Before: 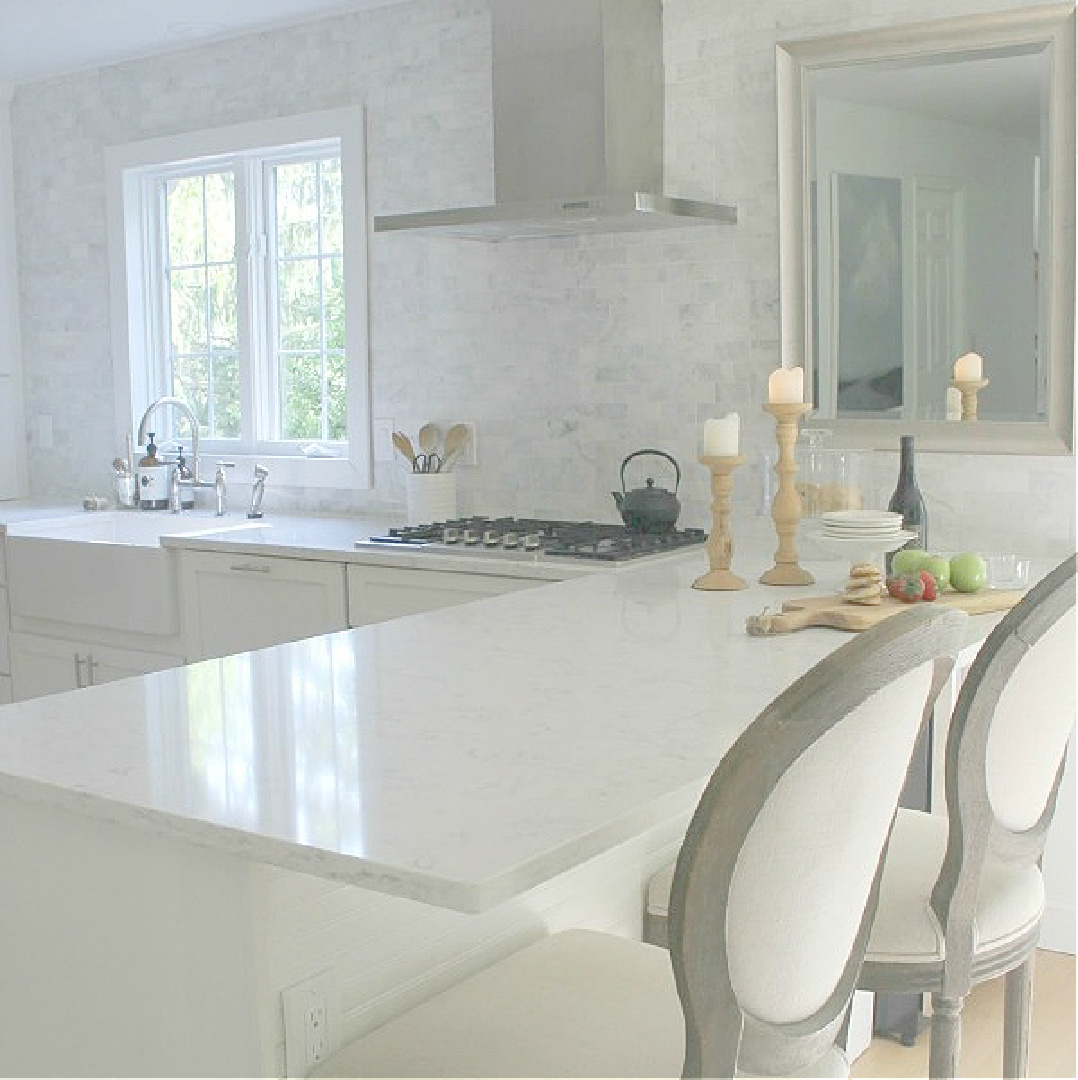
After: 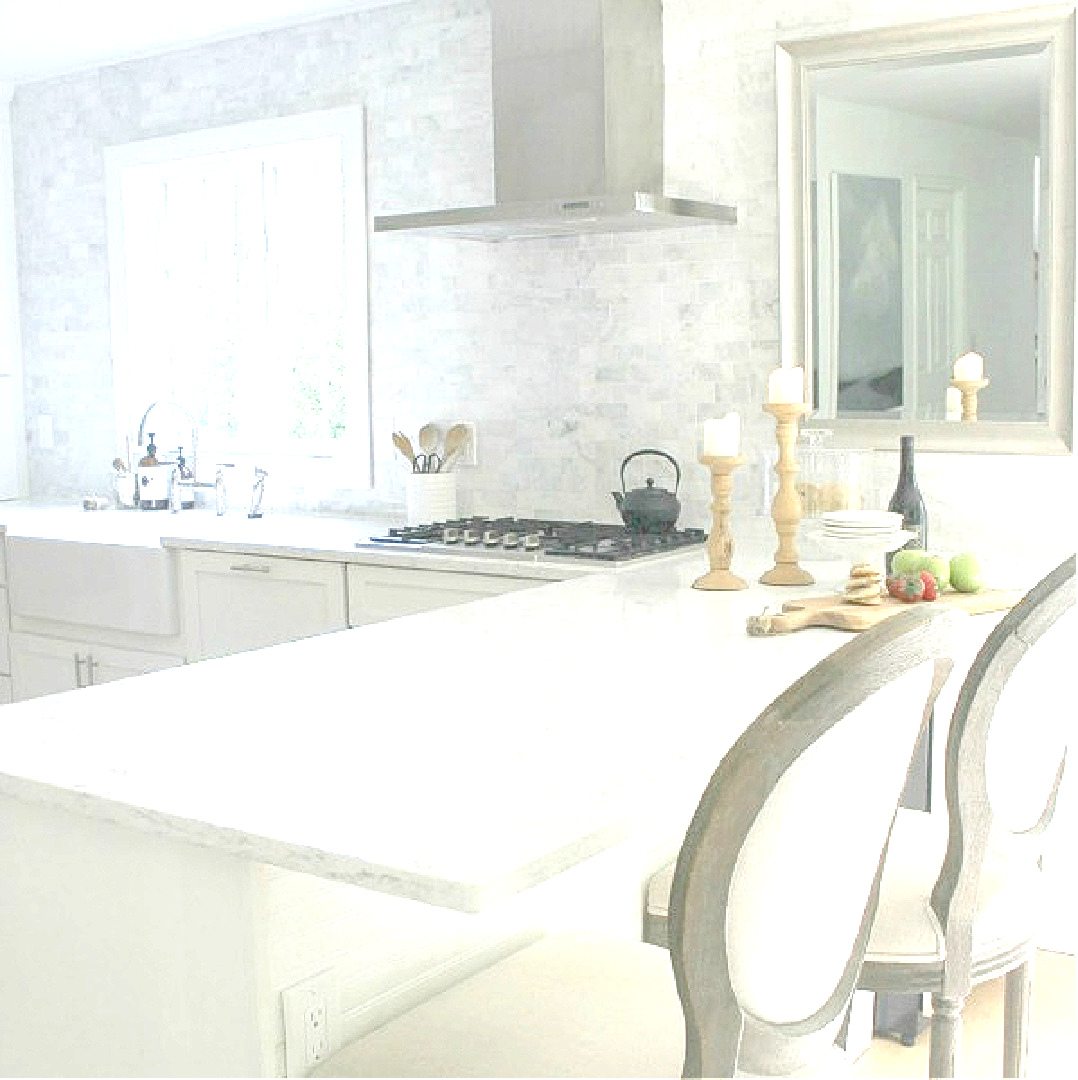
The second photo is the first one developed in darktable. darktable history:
exposure: black level correction 0, exposure 0.9 EV, compensate exposure bias true, compensate highlight preservation false
local contrast: on, module defaults
